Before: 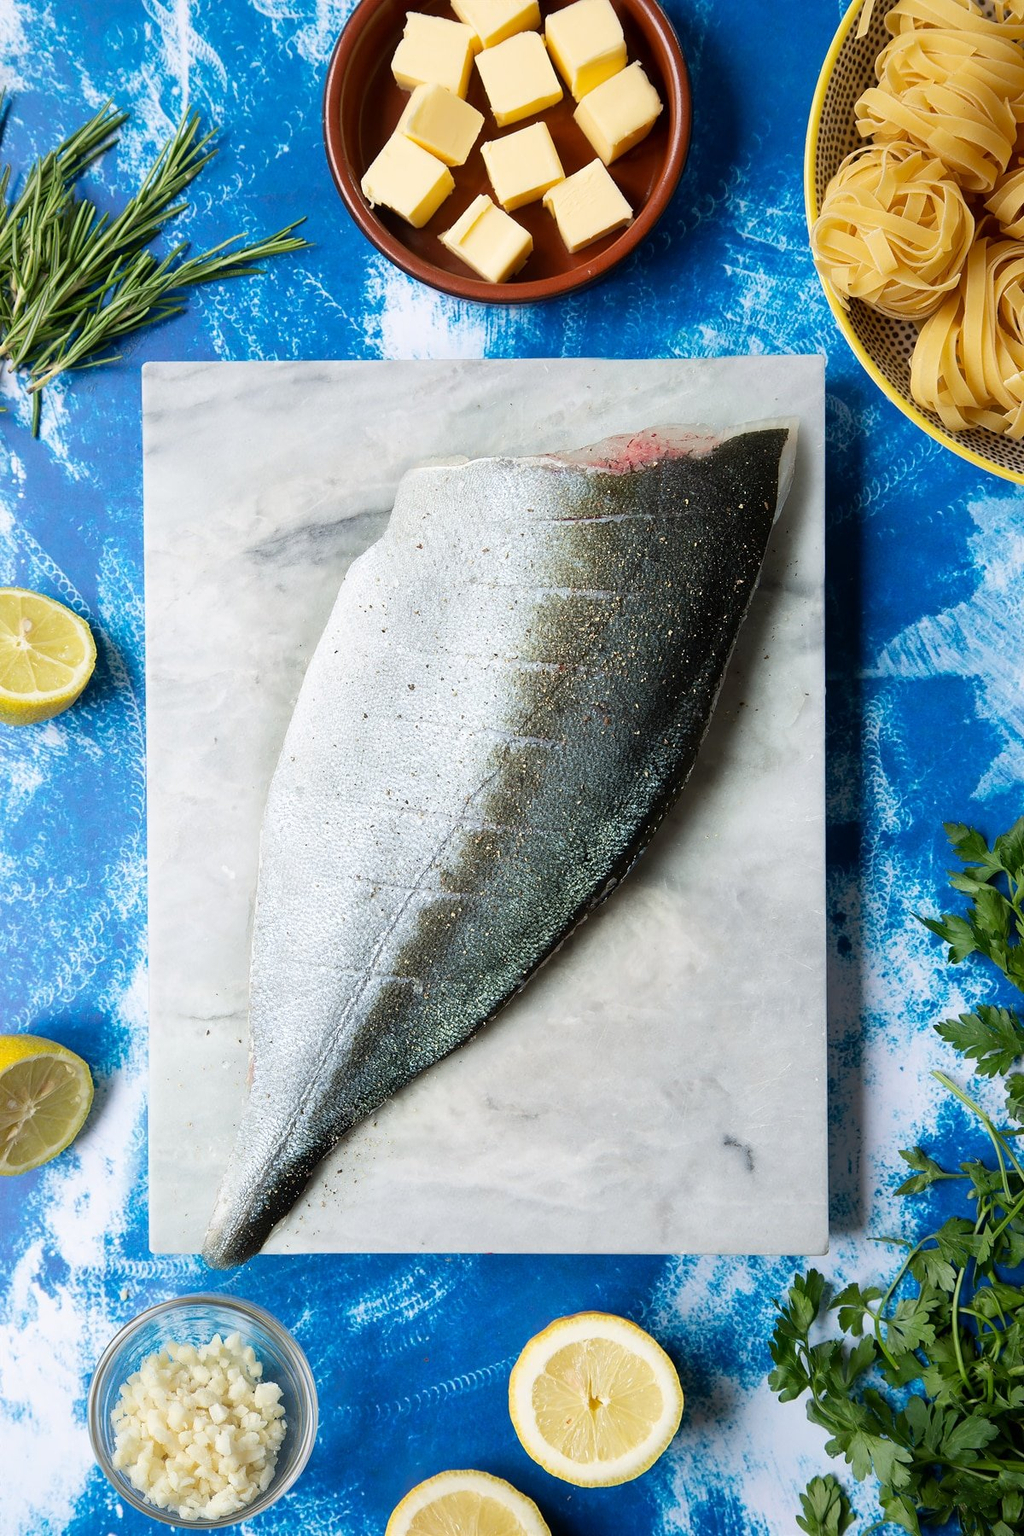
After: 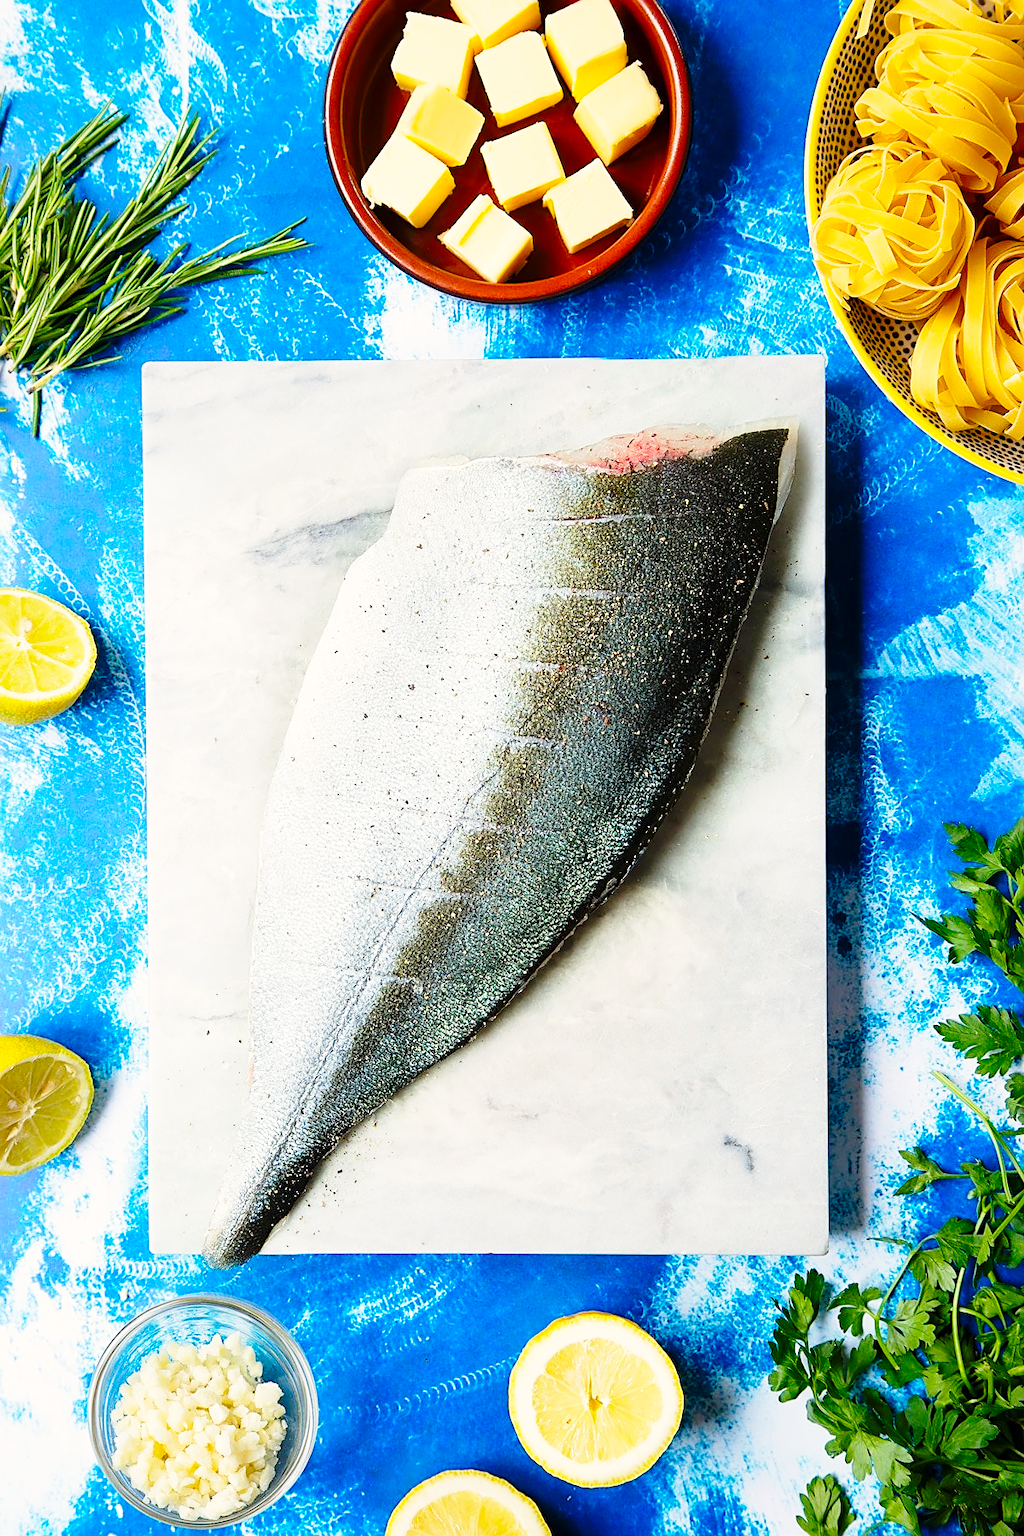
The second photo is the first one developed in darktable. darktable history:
sharpen: on, module defaults
base curve: curves: ch0 [(0, 0) (0.028, 0.03) (0.121, 0.232) (0.46, 0.748) (0.859, 0.968) (1, 1)], preserve colors none
color balance rgb: global offset › hue 169.08°, white fulcrum 0.06 EV, perceptual saturation grading › global saturation 19.755%, global vibrance 20%
color correction: highlights a* 0.598, highlights b* 2.76, saturation 1.1
